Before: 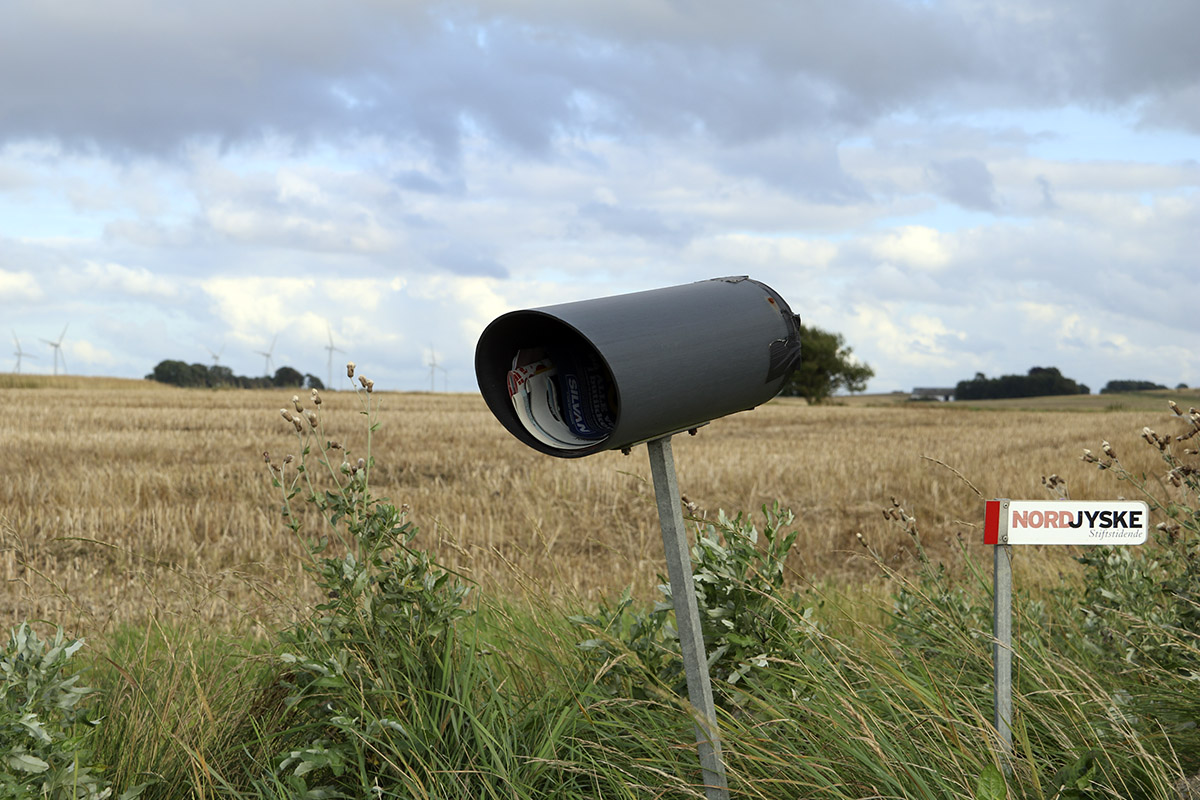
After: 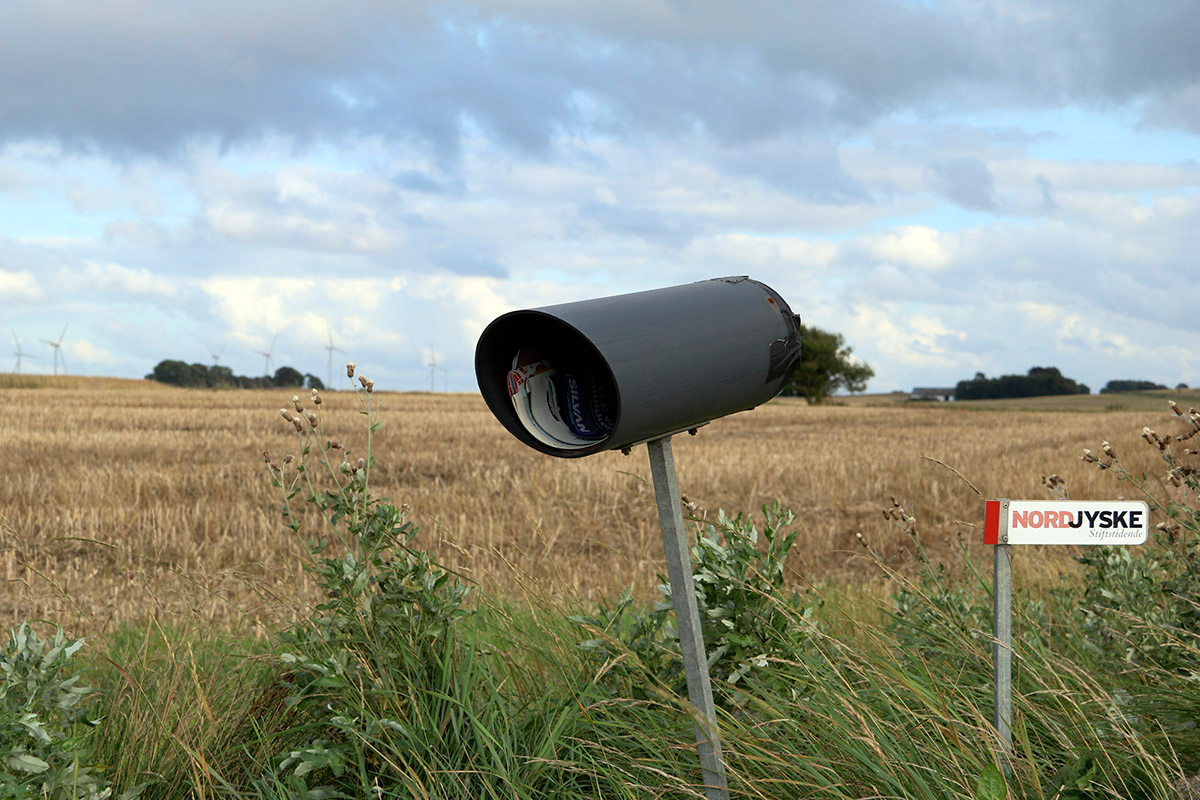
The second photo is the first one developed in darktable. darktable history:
tone curve: curves: ch0 [(0, 0) (0.15, 0.17) (0.452, 0.437) (0.611, 0.588) (0.751, 0.749) (1, 1)]; ch1 [(0, 0) (0.325, 0.327) (0.413, 0.442) (0.475, 0.467) (0.512, 0.522) (0.541, 0.55) (0.617, 0.612) (0.695, 0.697) (1, 1)]; ch2 [(0, 0) (0.386, 0.397) (0.452, 0.459) (0.505, 0.498) (0.536, 0.546) (0.574, 0.571) (0.633, 0.653) (1, 1)], preserve colors none
